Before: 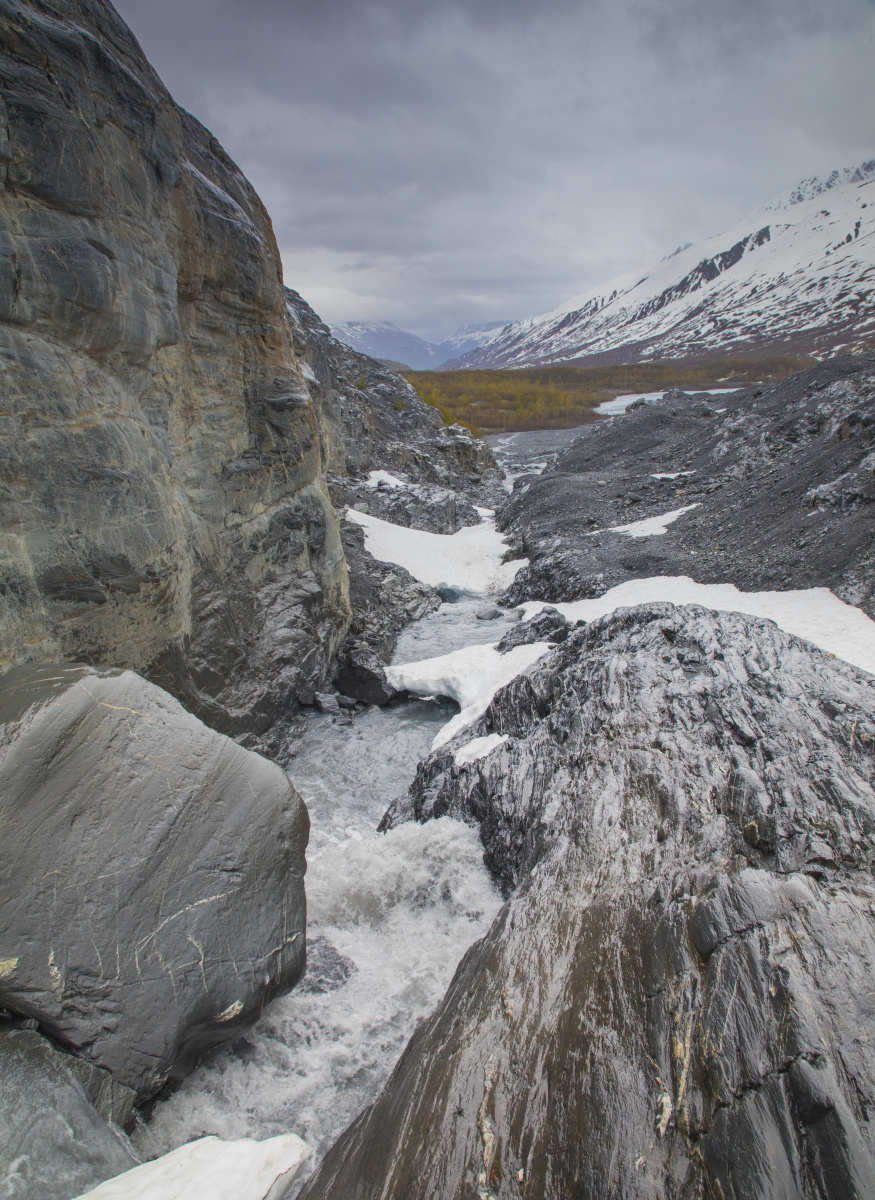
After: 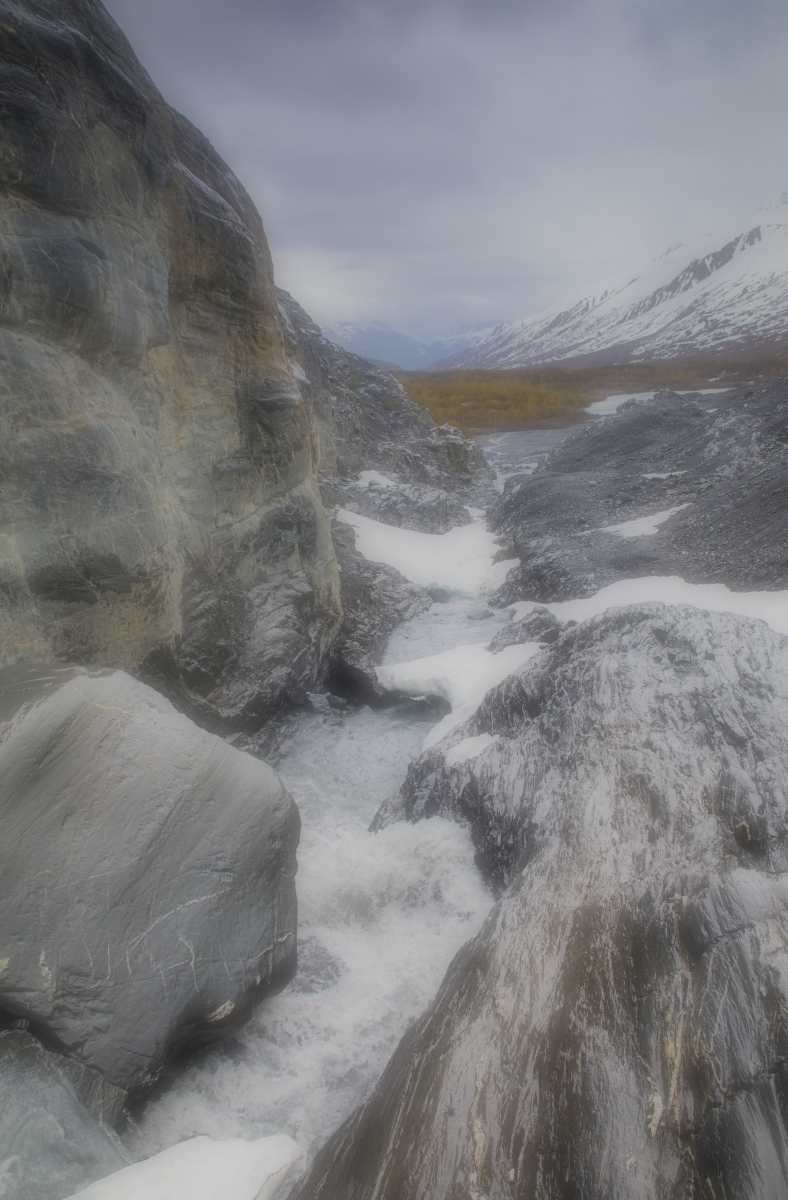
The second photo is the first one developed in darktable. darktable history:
filmic rgb: black relative exposure -6.98 EV, white relative exposure 5.63 EV, hardness 2.86
crop and rotate: left 1.088%, right 8.807%
soften: on, module defaults
